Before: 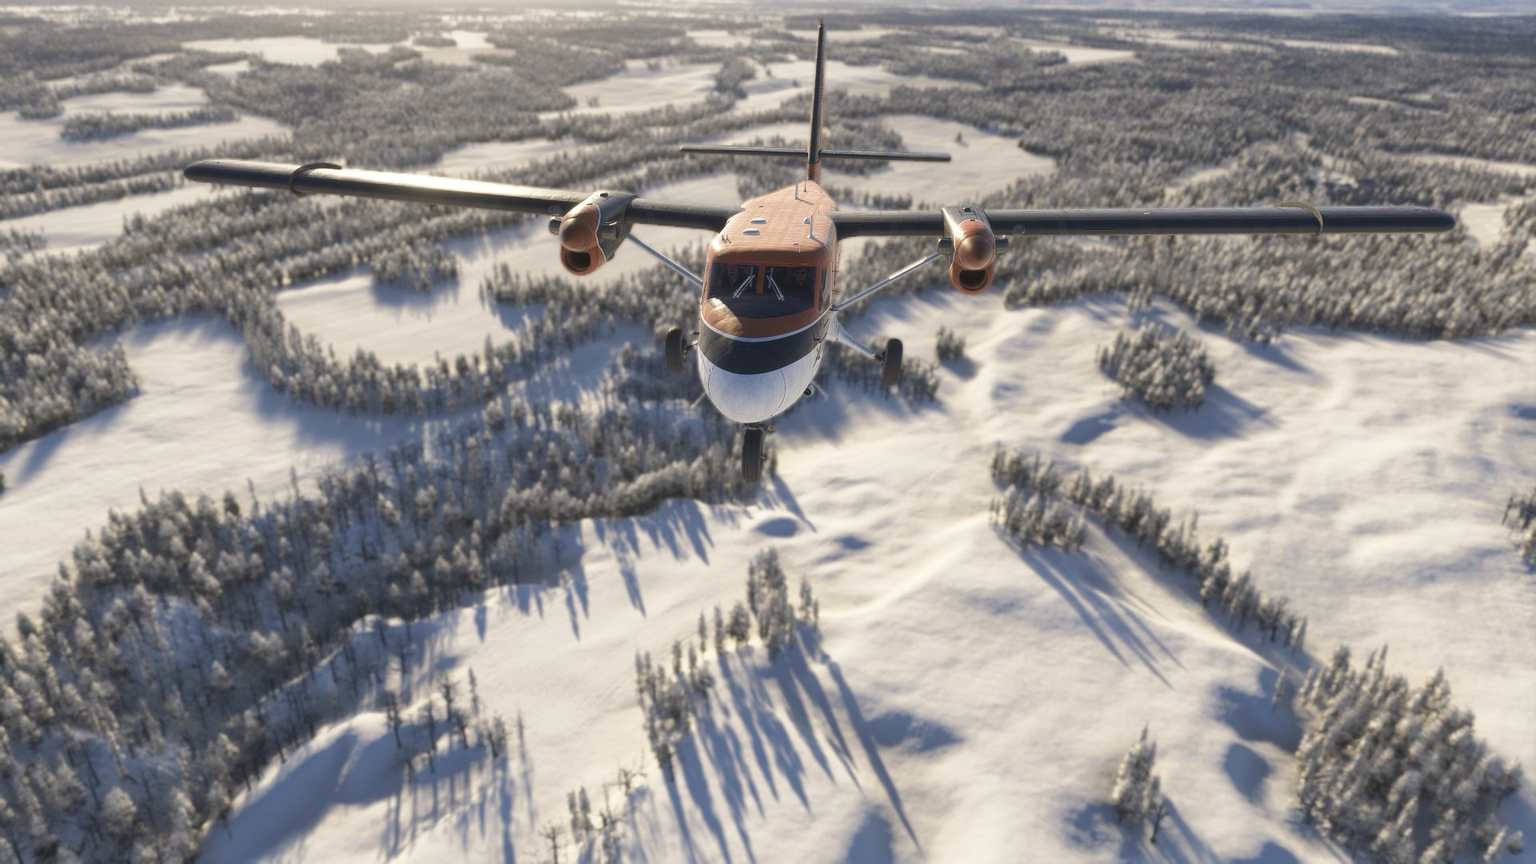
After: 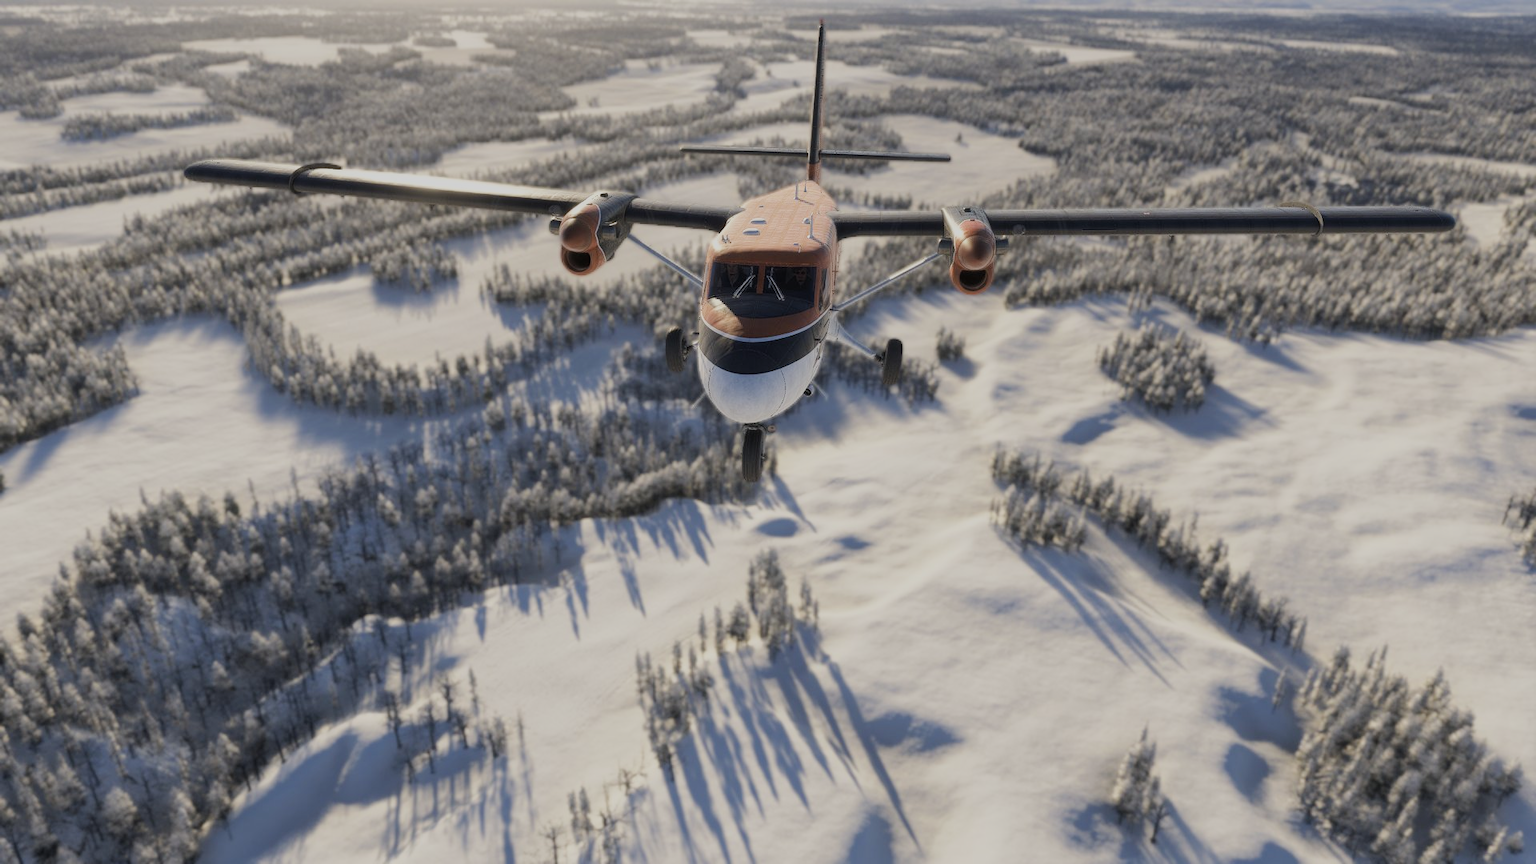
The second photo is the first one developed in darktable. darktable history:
exposure: black level correction 0.002, exposure -0.1 EV, compensate highlight preservation false
filmic rgb: black relative exposure -7.65 EV, white relative exposure 4.56 EV, hardness 3.61
